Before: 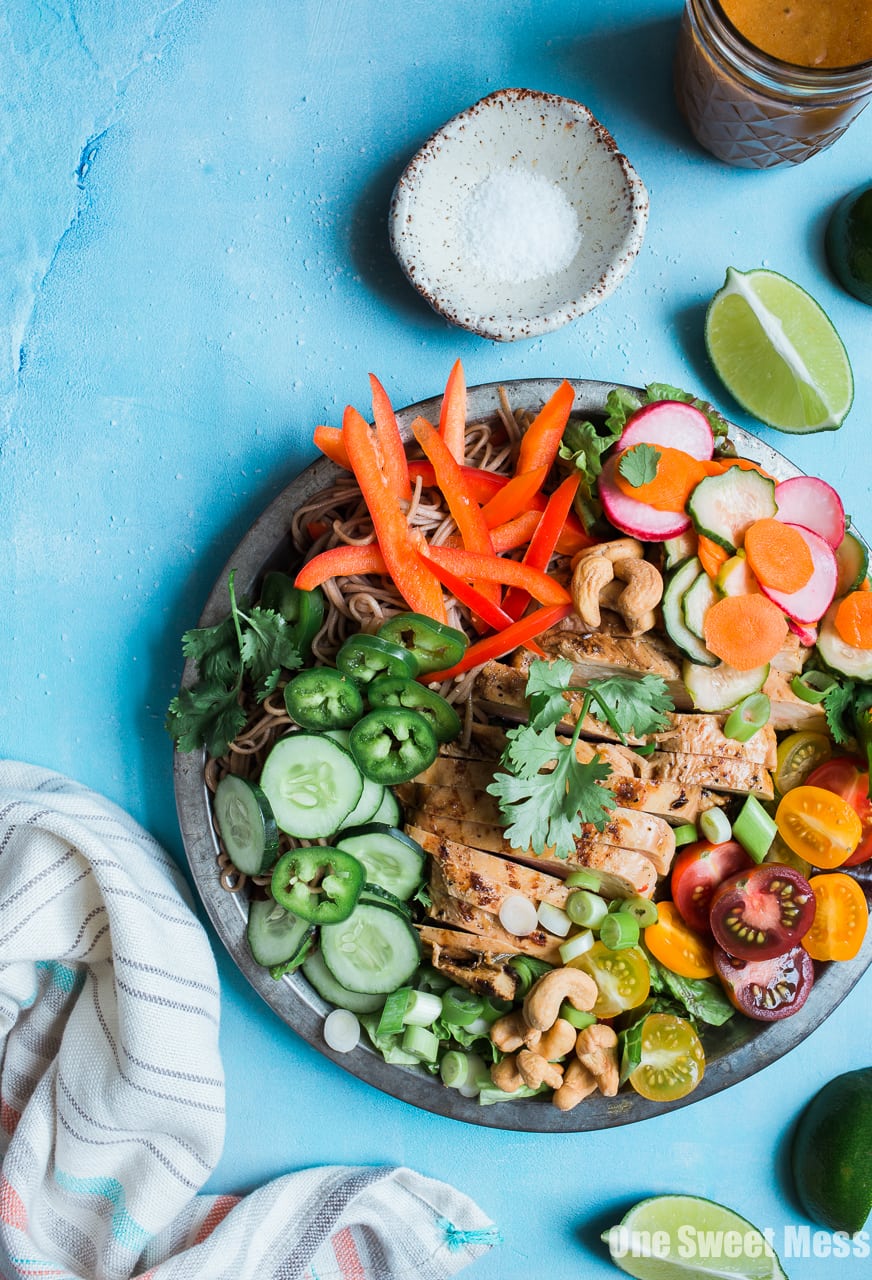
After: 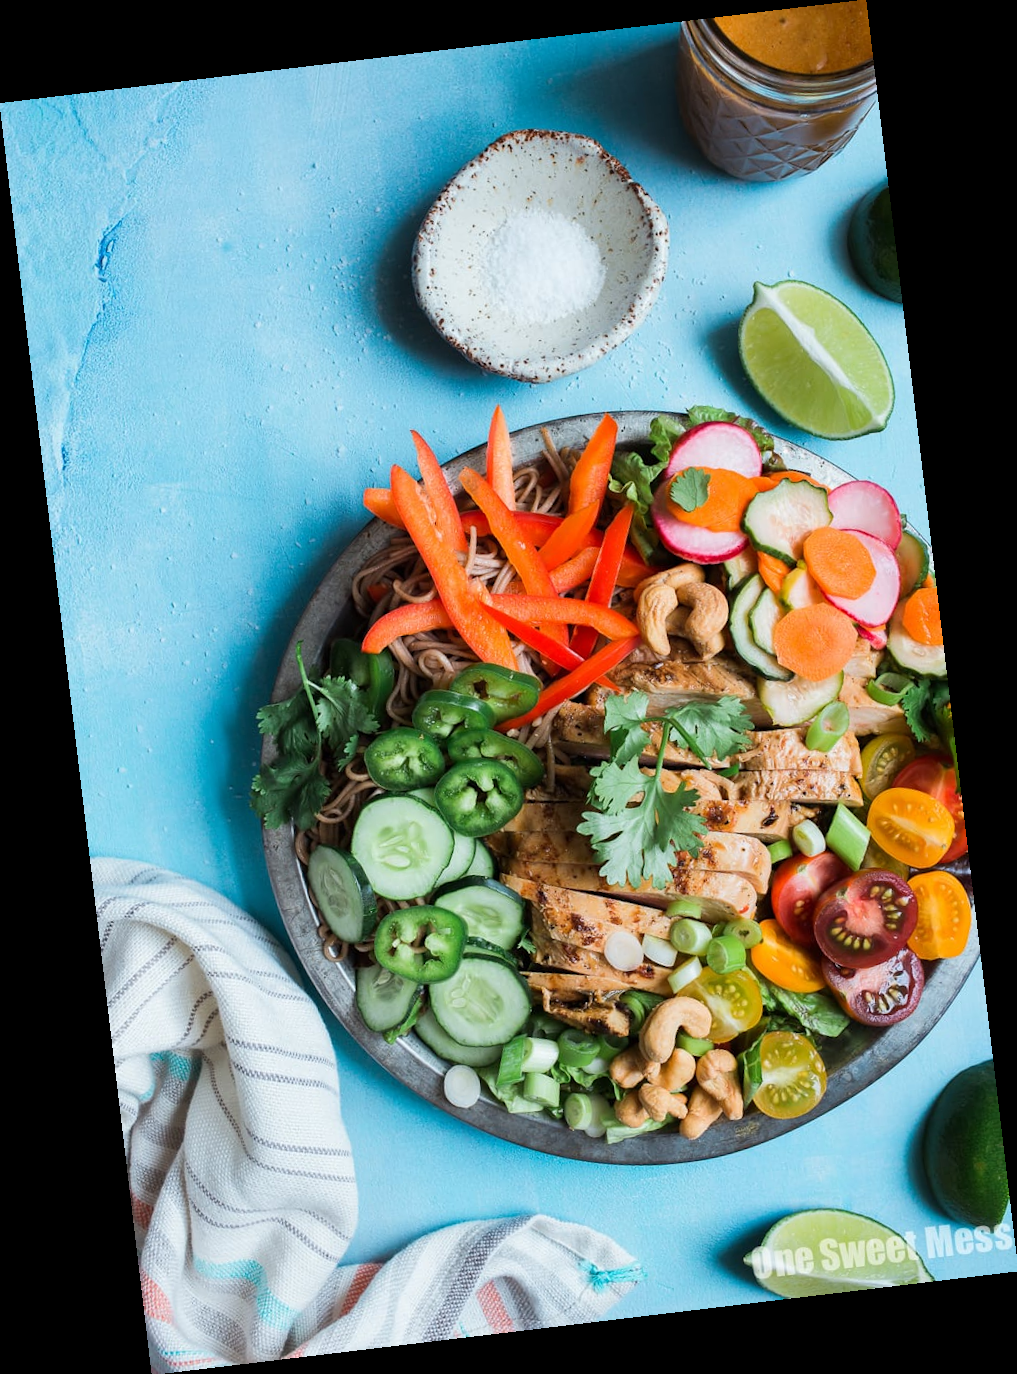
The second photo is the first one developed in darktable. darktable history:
rotate and perspective: rotation -6.83°, automatic cropping off
